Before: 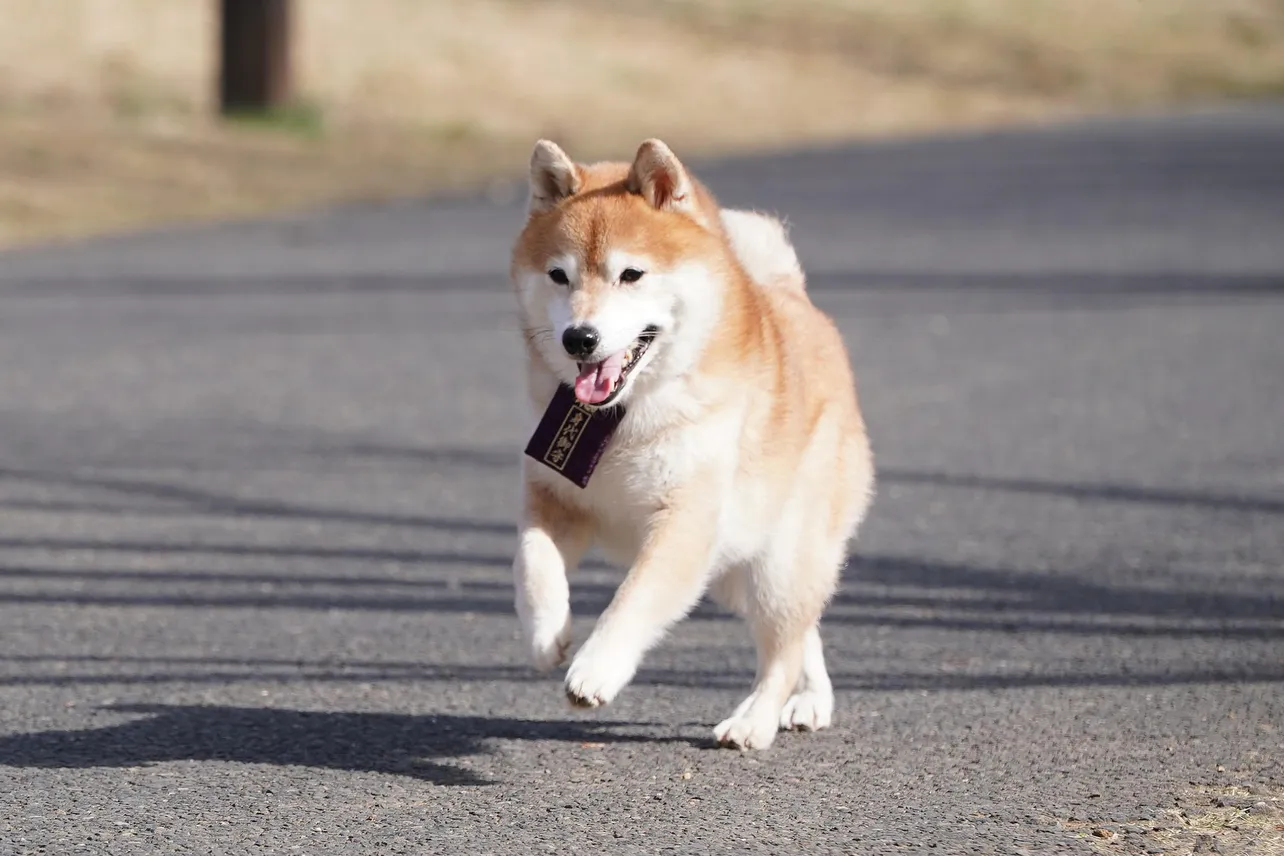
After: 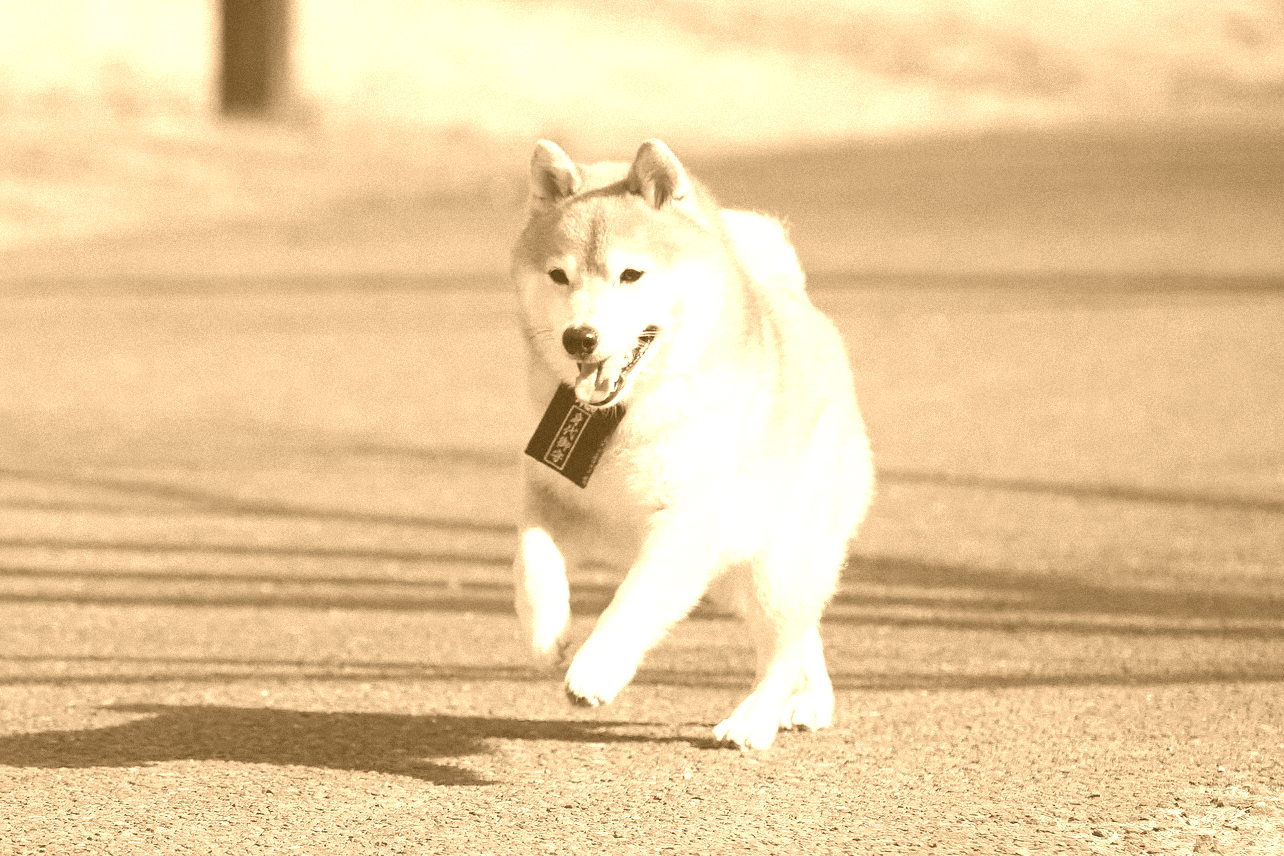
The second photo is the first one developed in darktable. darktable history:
grain: mid-tones bias 0%
colorize: hue 28.8°, source mix 100%
